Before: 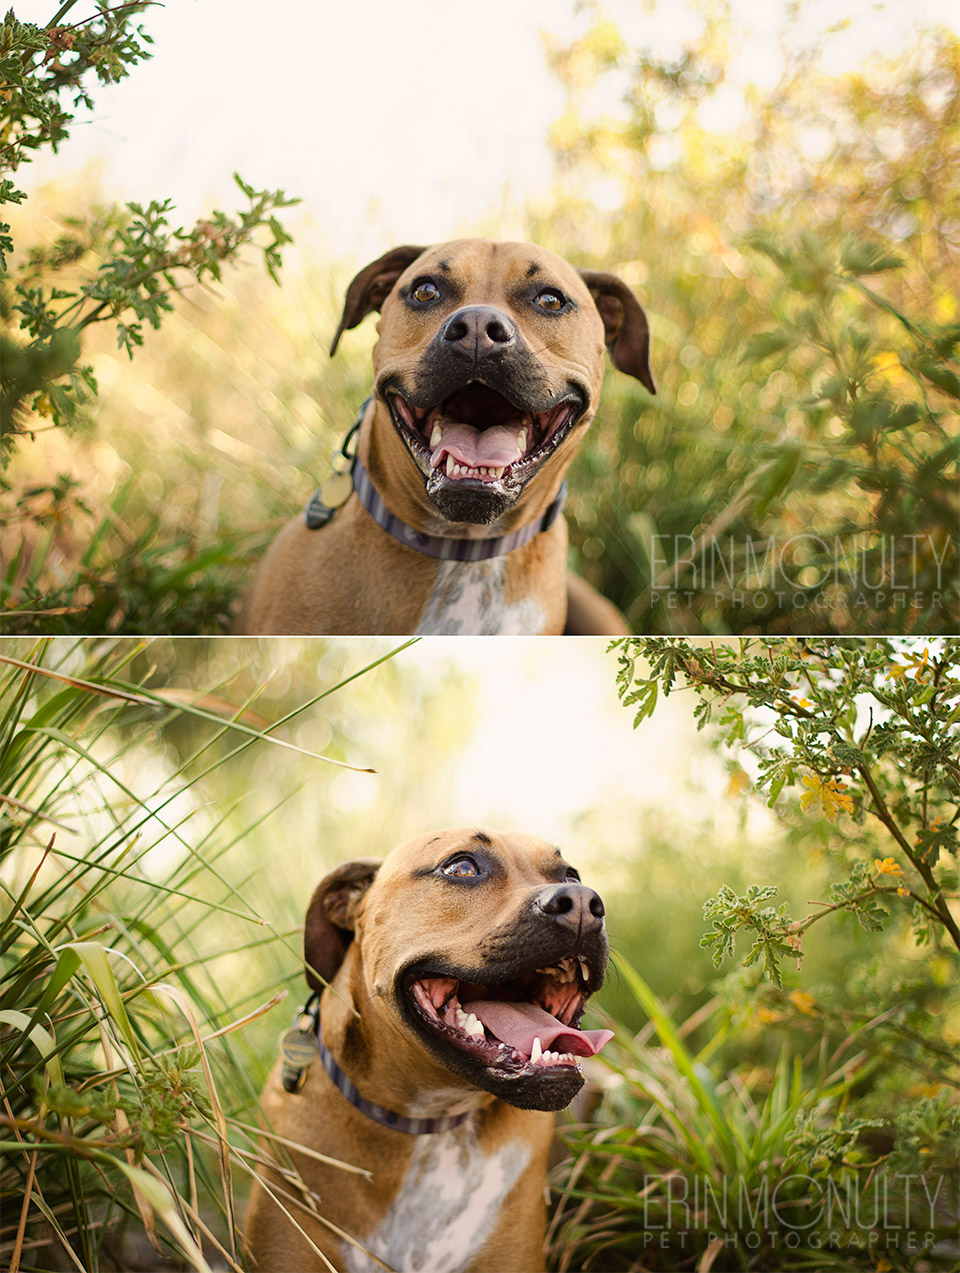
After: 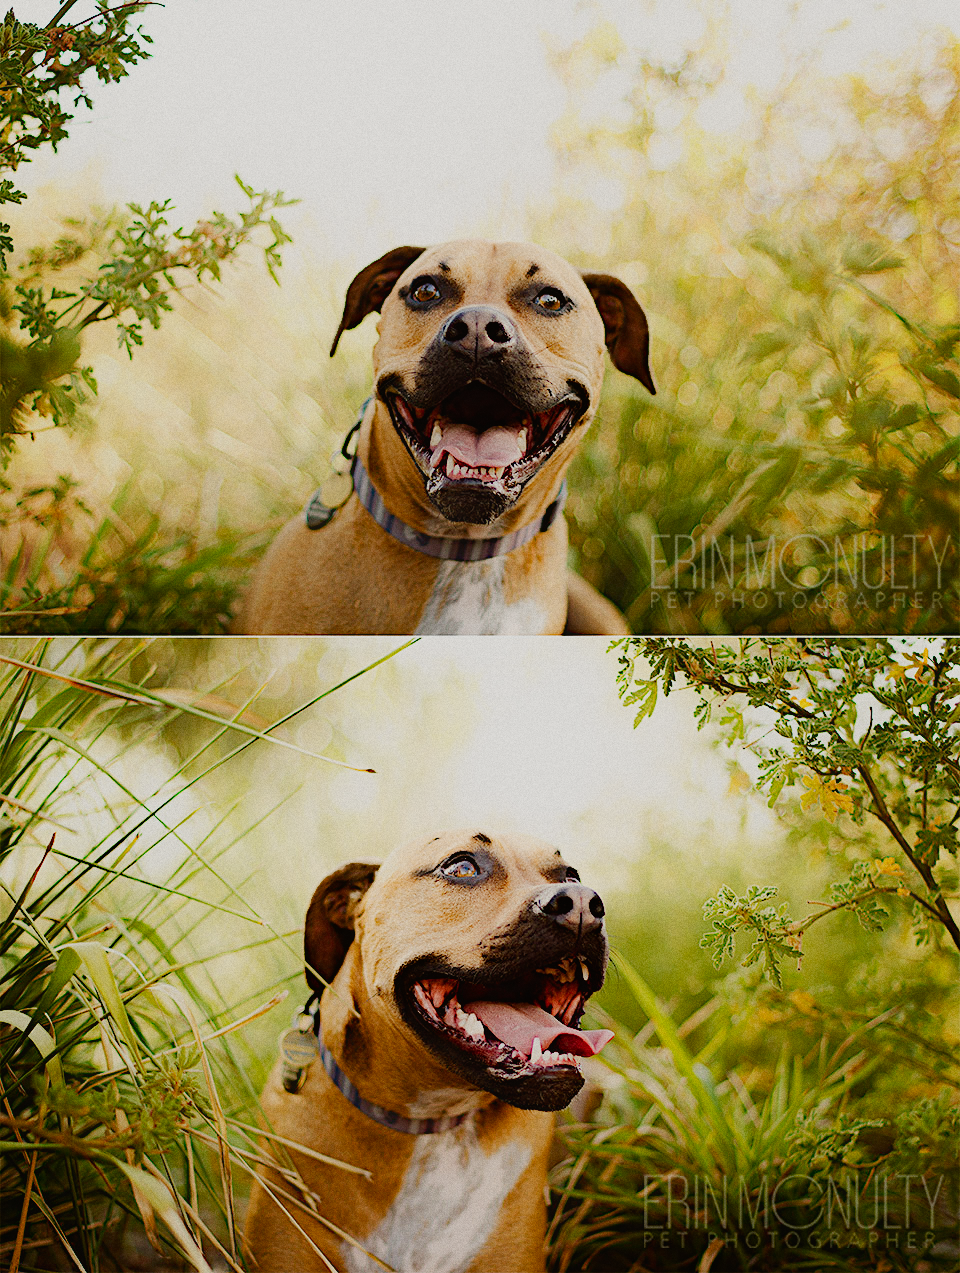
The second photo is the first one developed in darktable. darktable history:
sigmoid "smooth": skew -0.2, preserve hue 0%, red attenuation 0.1, red rotation 0.035, green attenuation 0.1, green rotation -0.017, blue attenuation 0.15, blue rotation -0.052, base primaries Rec2020
contrast equalizer "soft": octaves 7, y [[0.6 ×6], [0.55 ×6], [0 ×6], [0 ×6], [0 ×6]], mix -1
color balance rgb "basic colorfulness: standard": perceptual saturation grading › global saturation 20%, perceptual saturation grading › highlights -25%, perceptual saturation grading › shadows 25%
color balance rgb "filmic contrast": global offset › luminance 0.5%, perceptual brilliance grading › highlights 10%, perceptual brilliance grading › mid-tones 5%, perceptual brilliance grading › shadows -10%
color balance rgb "blue and orange": shadows lift › chroma 7%, shadows lift › hue 249°, highlights gain › chroma 5%, highlights gain › hue 34.5°
diffuse or sharpen "sharpen demosaicing: AA filter": edge sensitivity 1, 1st order anisotropy 100%, 2nd order anisotropy 100%, 3rd order anisotropy 100%, 4th order anisotropy 100%, 1st order speed -25%, 2nd order speed -25%, 3rd order speed -25%, 4th order speed -25%
diffuse or sharpen "1": radius span 32, 1st order speed 50%, 2nd order speed 50%, 3rd order speed 50%, 4th order speed 50% | blend: blend mode normal, opacity 25%; mask: uniform (no mask)
grain: coarseness 0.47 ISO
rgb primaries "nice": tint hue 2.13°, tint purity 0.7%, red hue 0.028, red purity 1.09, green hue 0.023, green purity 1.08, blue hue -0.084, blue purity 1.17
exposure "magic lantern defaults": compensate highlight preservation false
